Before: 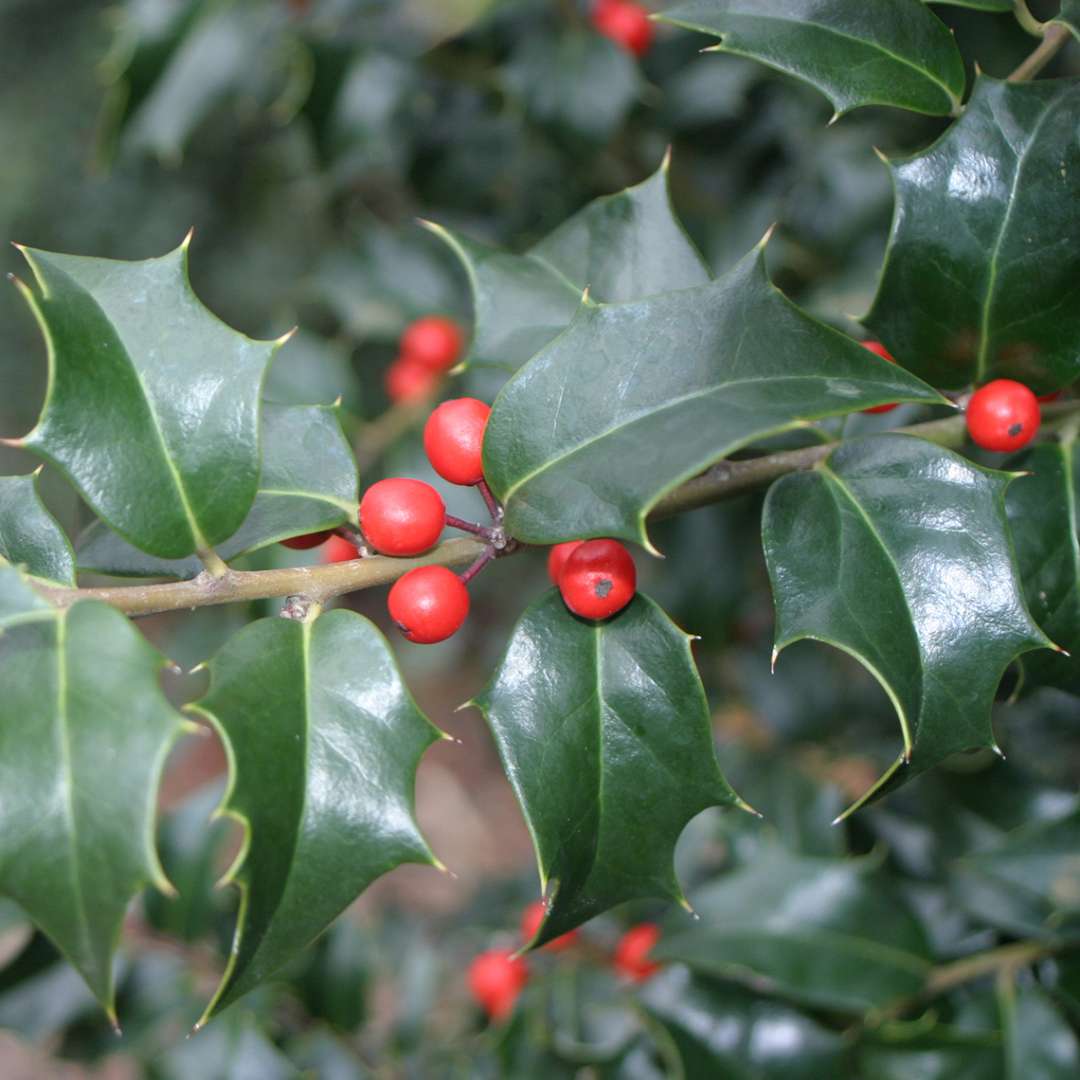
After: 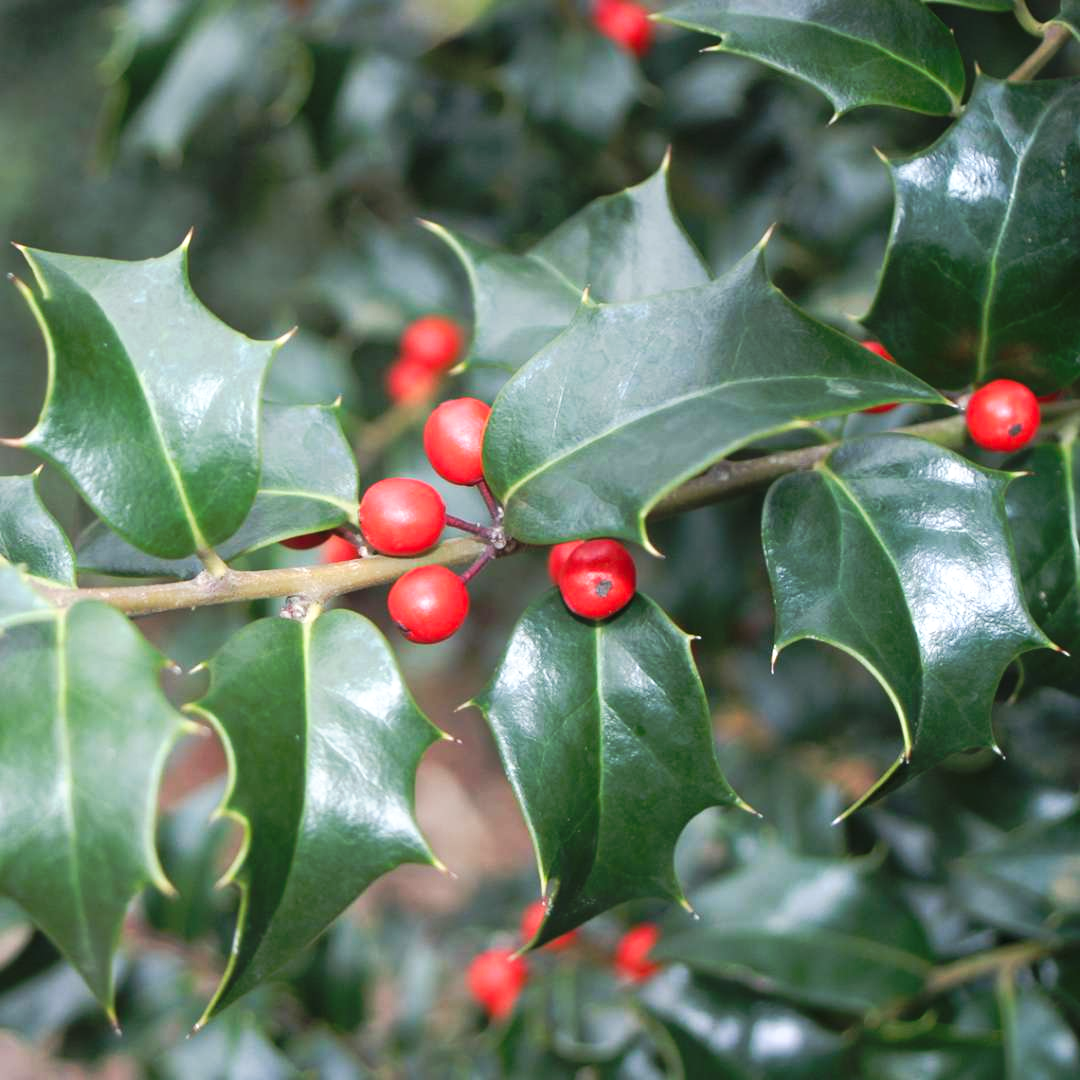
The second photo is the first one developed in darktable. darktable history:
exposure: exposure 0.213 EV, compensate highlight preservation false
tone curve: curves: ch0 [(0, 0) (0.003, 0.009) (0.011, 0.019) (0.025, 0.034) (0.044, 0.057) (0.069, 0.082) (0.1, 0.104) (0.136, 0.131) (0.177, 0.165) (0.224, 0.212) (0.277, 0.279) (0.335, 0.342) (0.399, 0.401) (0.468, 0.477) (0.543, 0.572) (0.623, 0.675) (0.709, 0.772) (0.801, 0.85) (0.898, 0.942) (1, 1)], preserve colors none
